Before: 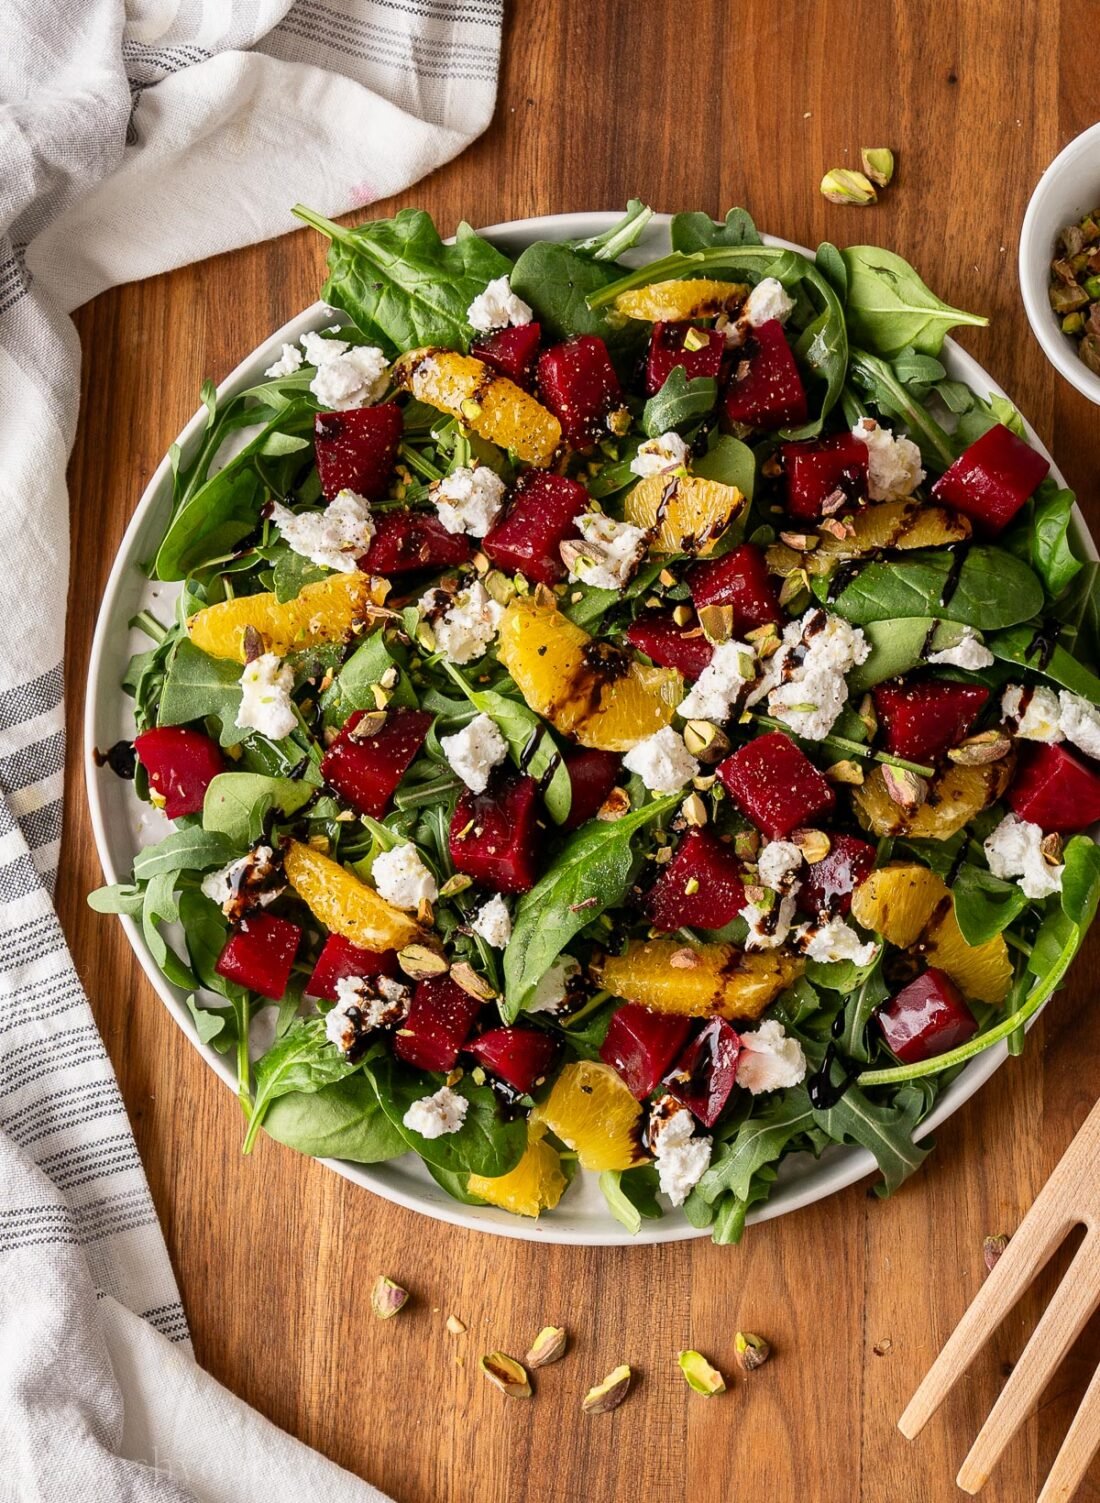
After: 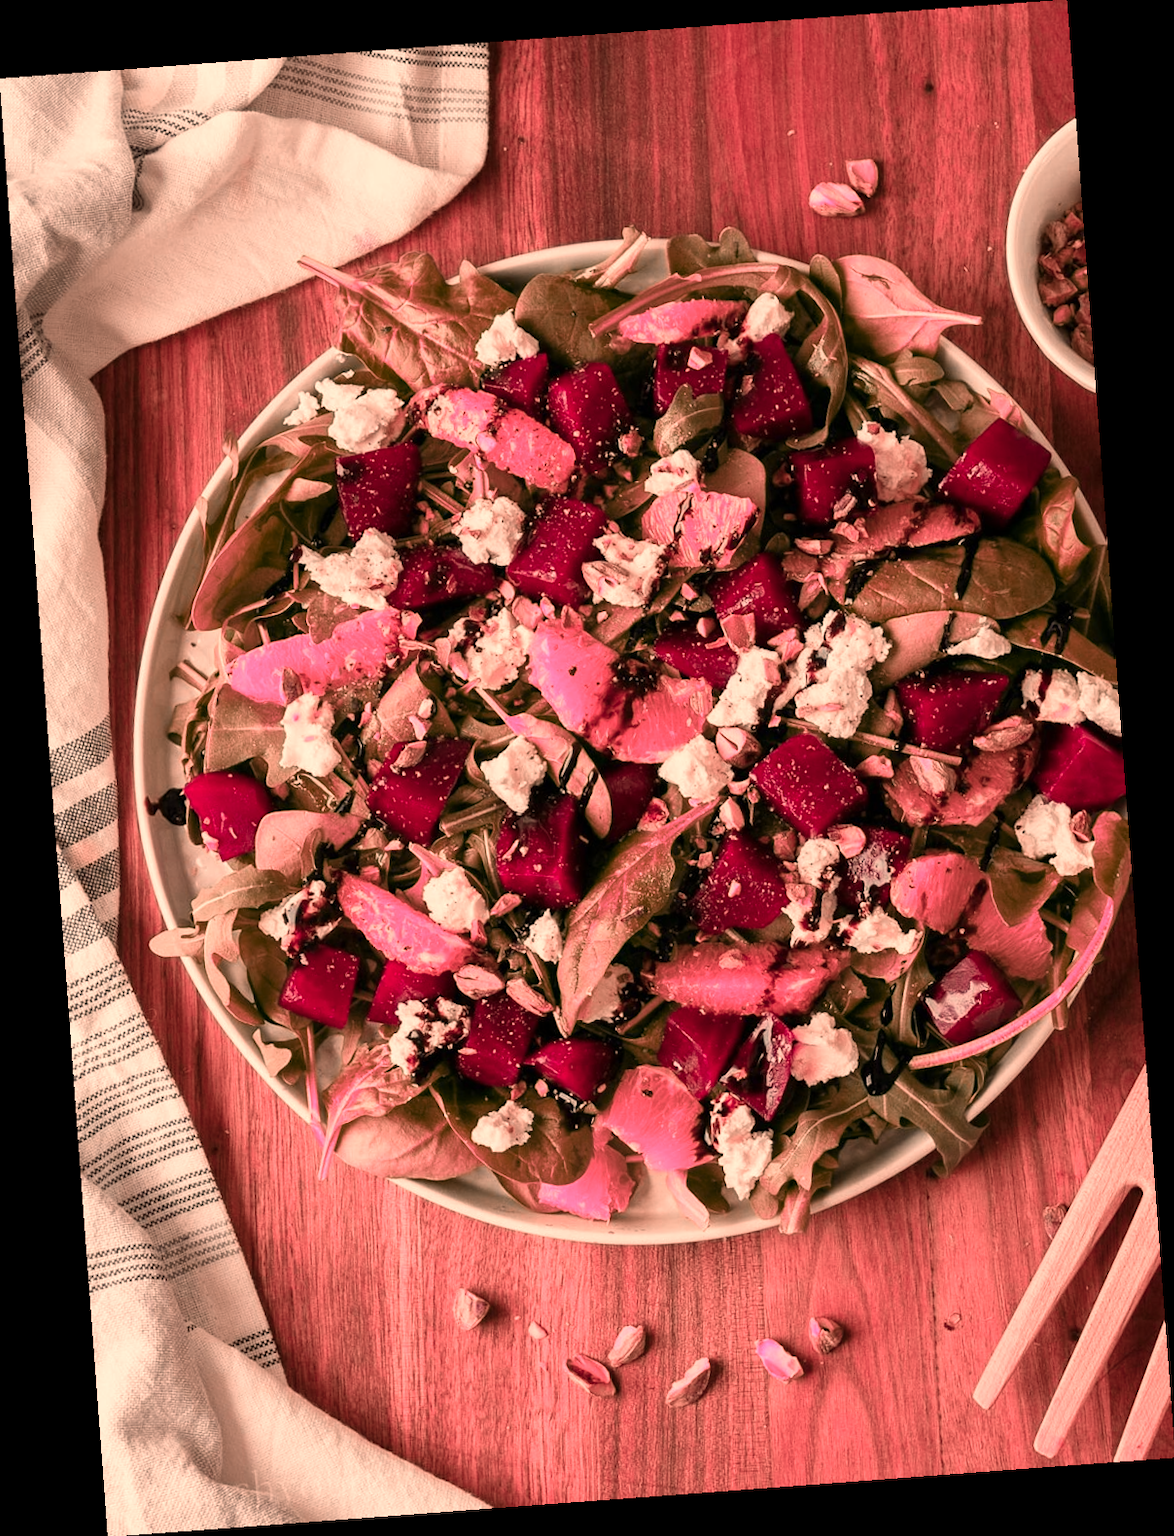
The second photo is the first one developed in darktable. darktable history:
color zones: curves: ch2 [(0, 0.488) (0.143, 0.417) (0.286, 0.212) (0.429, 0.179) (0.571, 0.154) (0.714, 0.415) (0.857, 0.495) (1, 0.488)]
rotate and perspective: rotation -4.25°, automatic cropping off
white balance: red 1.138, green 0.996, blue 0.812
